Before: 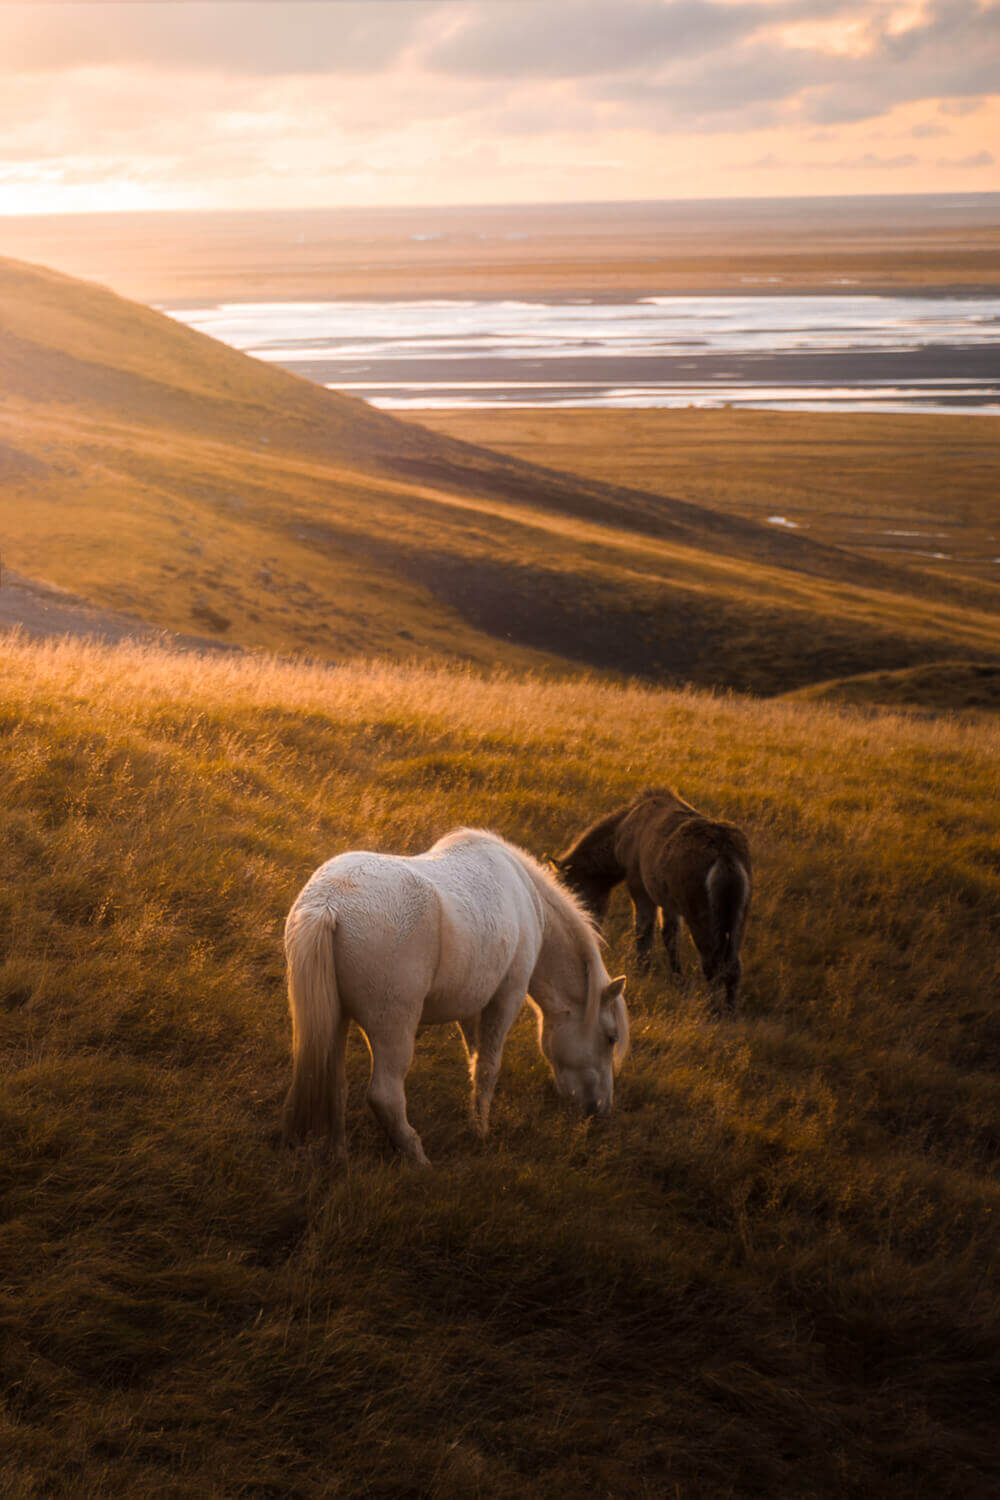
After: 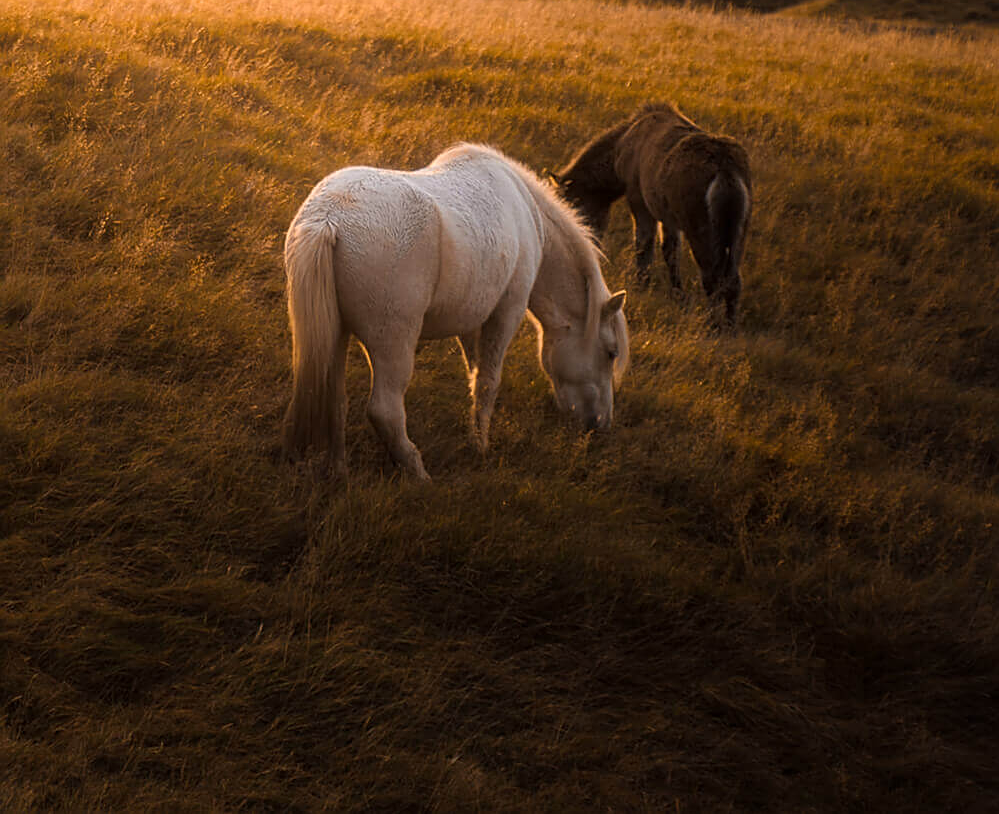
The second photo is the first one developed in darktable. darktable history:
sharpen: on, module defaults
crop and rotate: top 45.727%, right 0.092%
